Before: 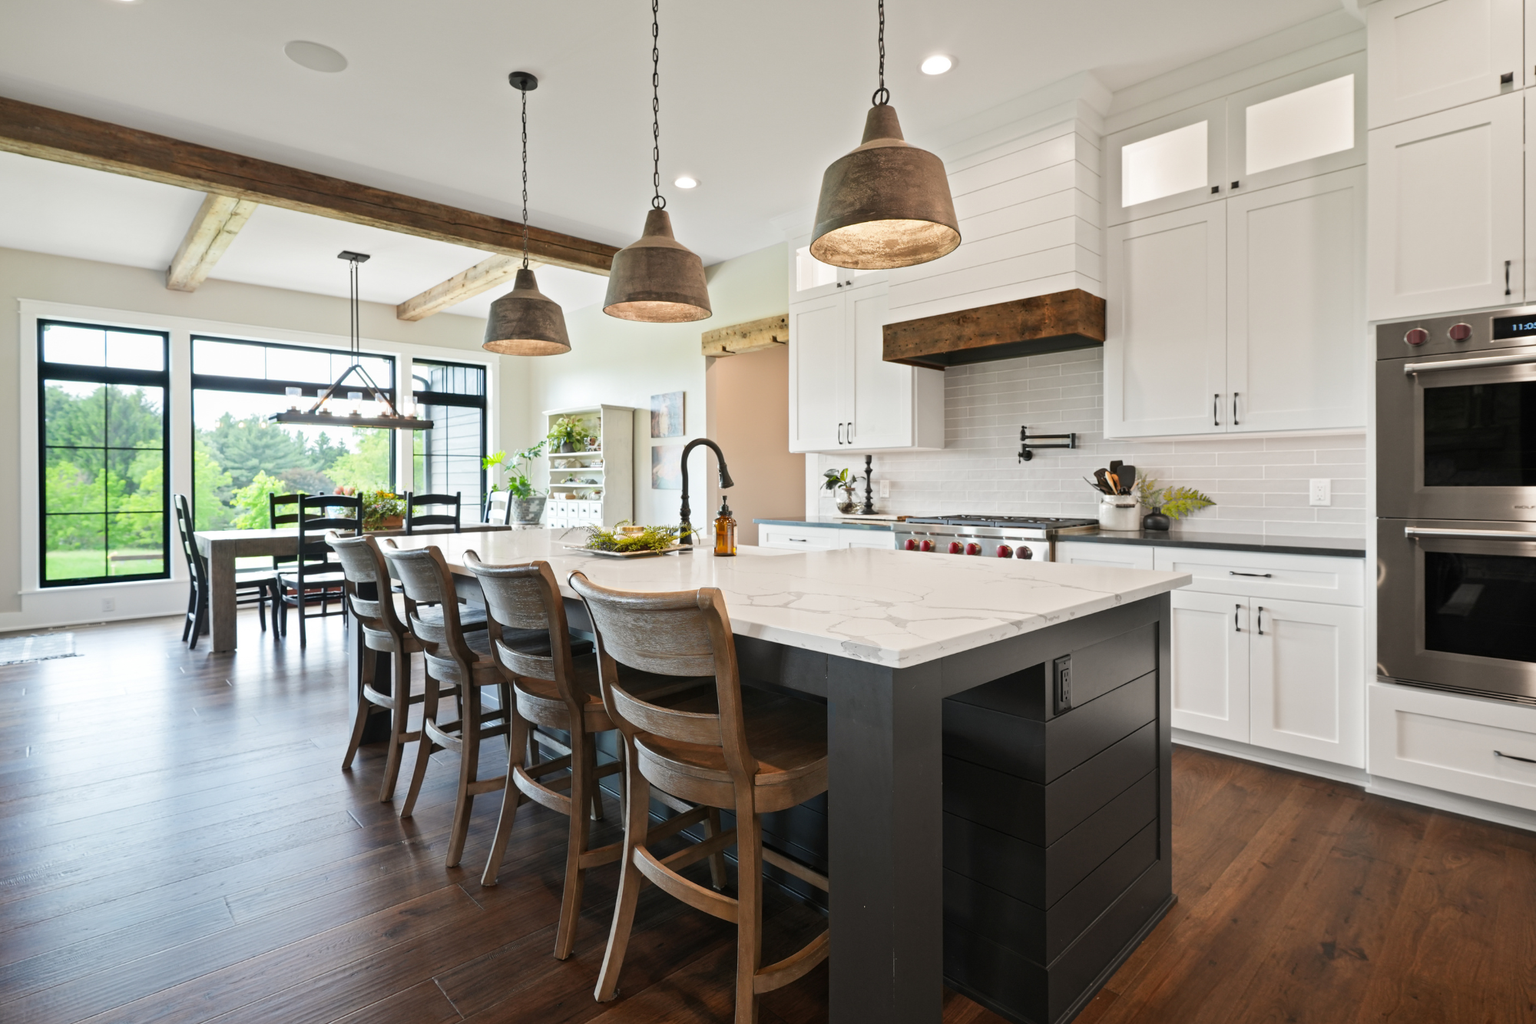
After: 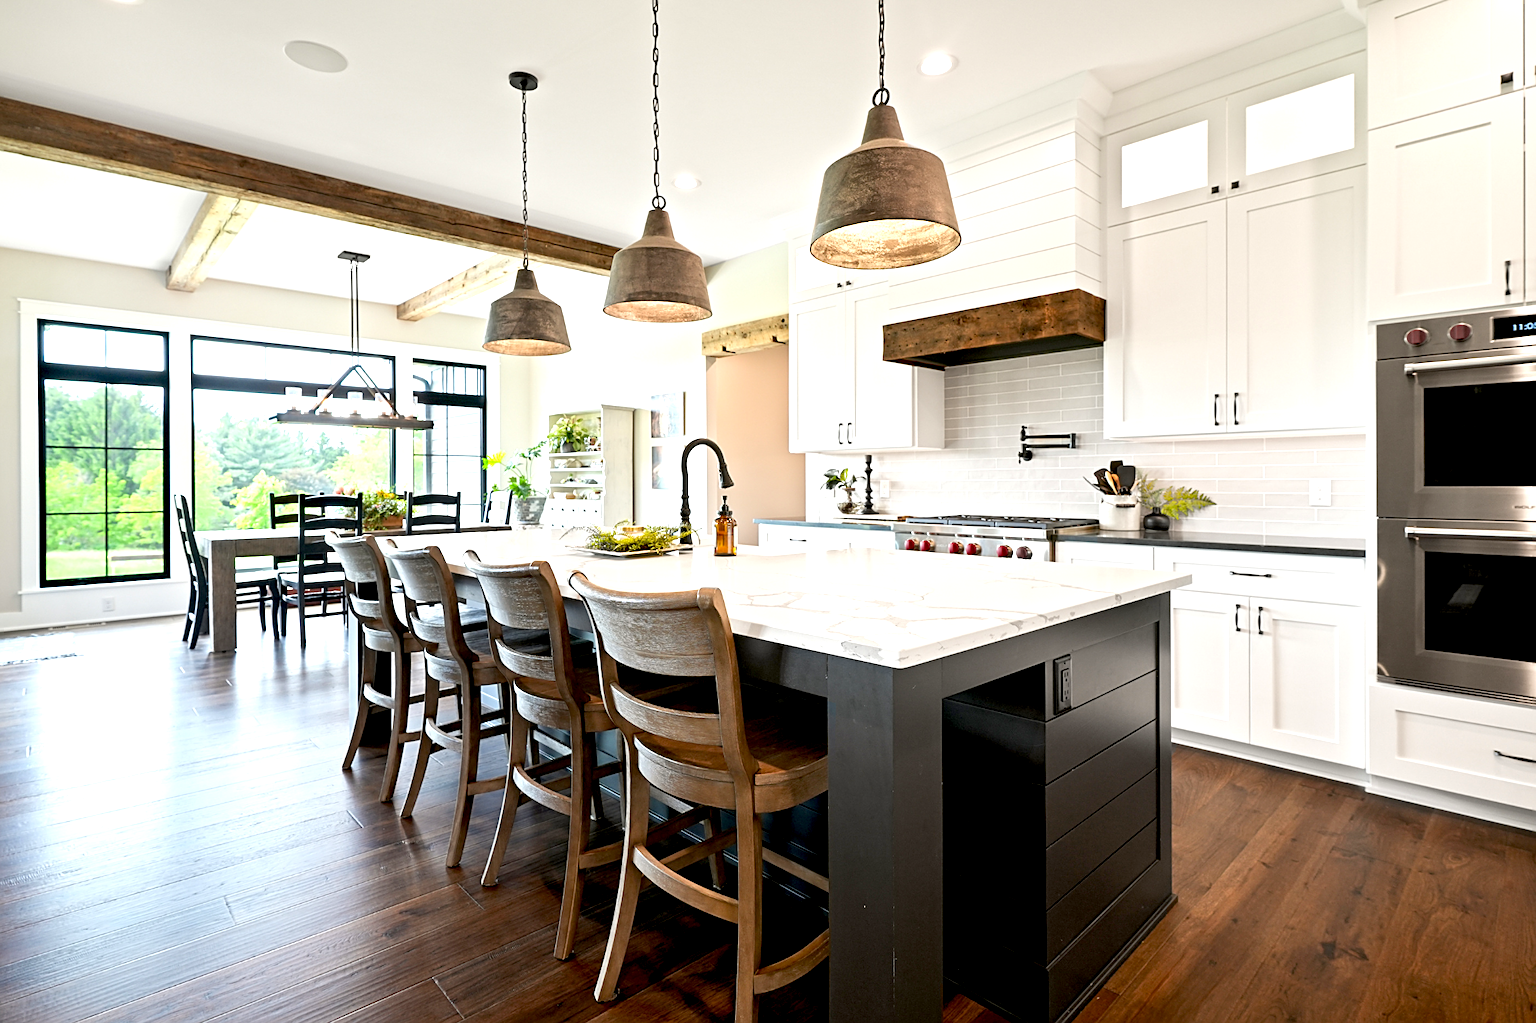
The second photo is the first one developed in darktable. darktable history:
sharpen: on, module defaults
exposure: black level correction 0.012, exposure 0.7 EV, compensate exposure bias true, compensate highlight preservation false
